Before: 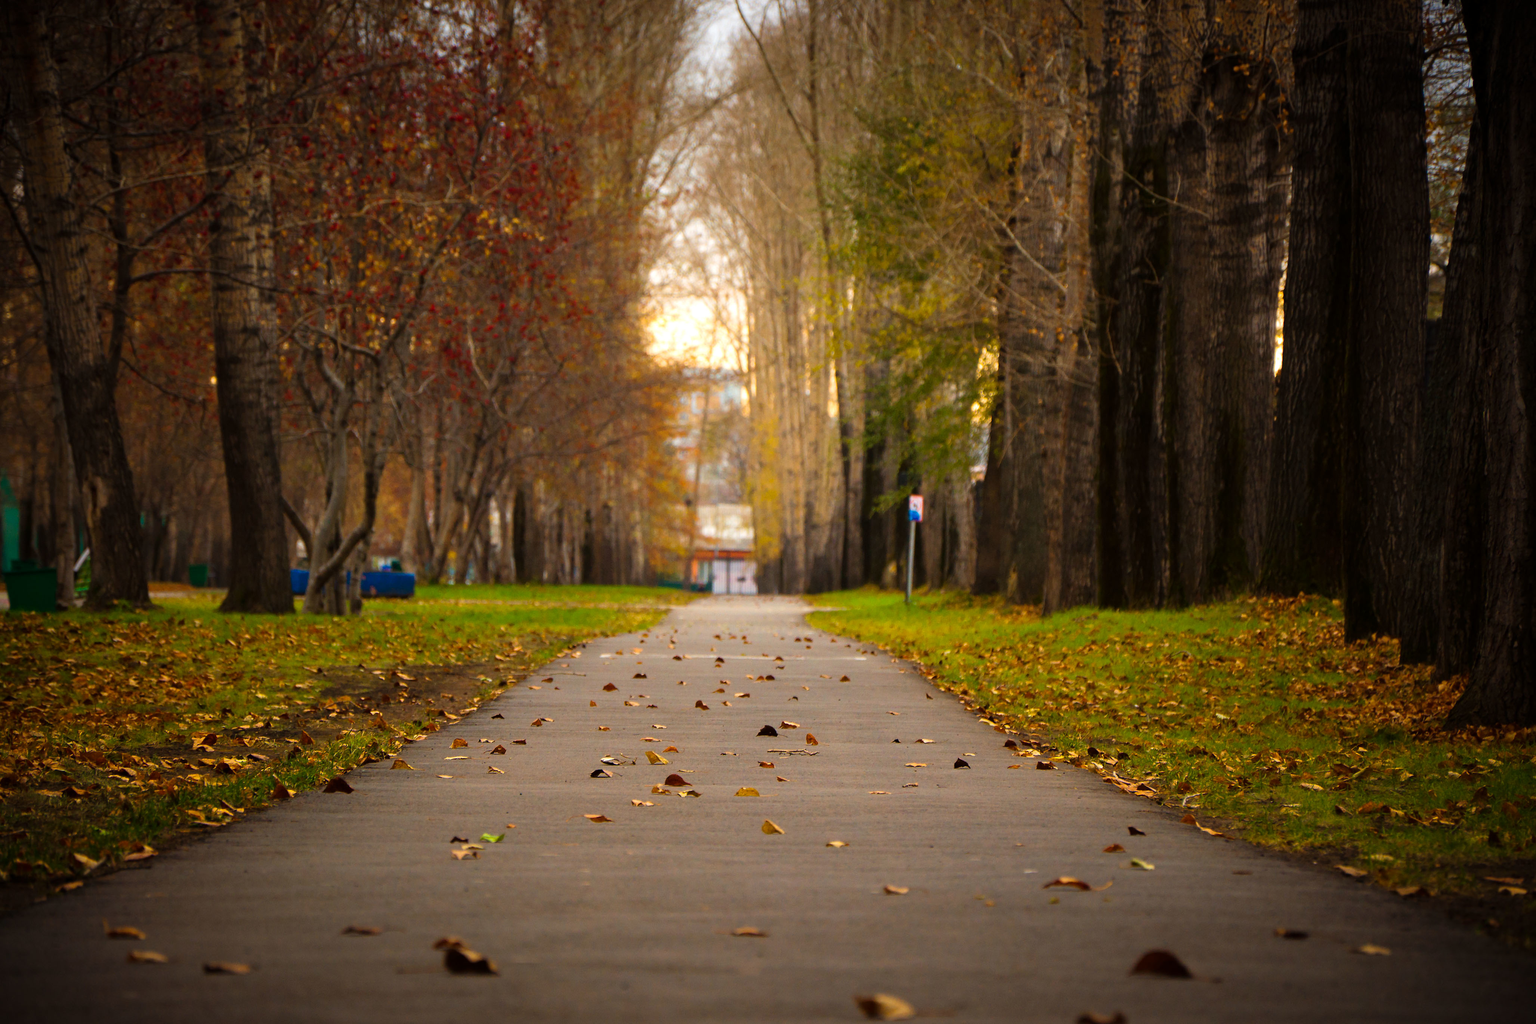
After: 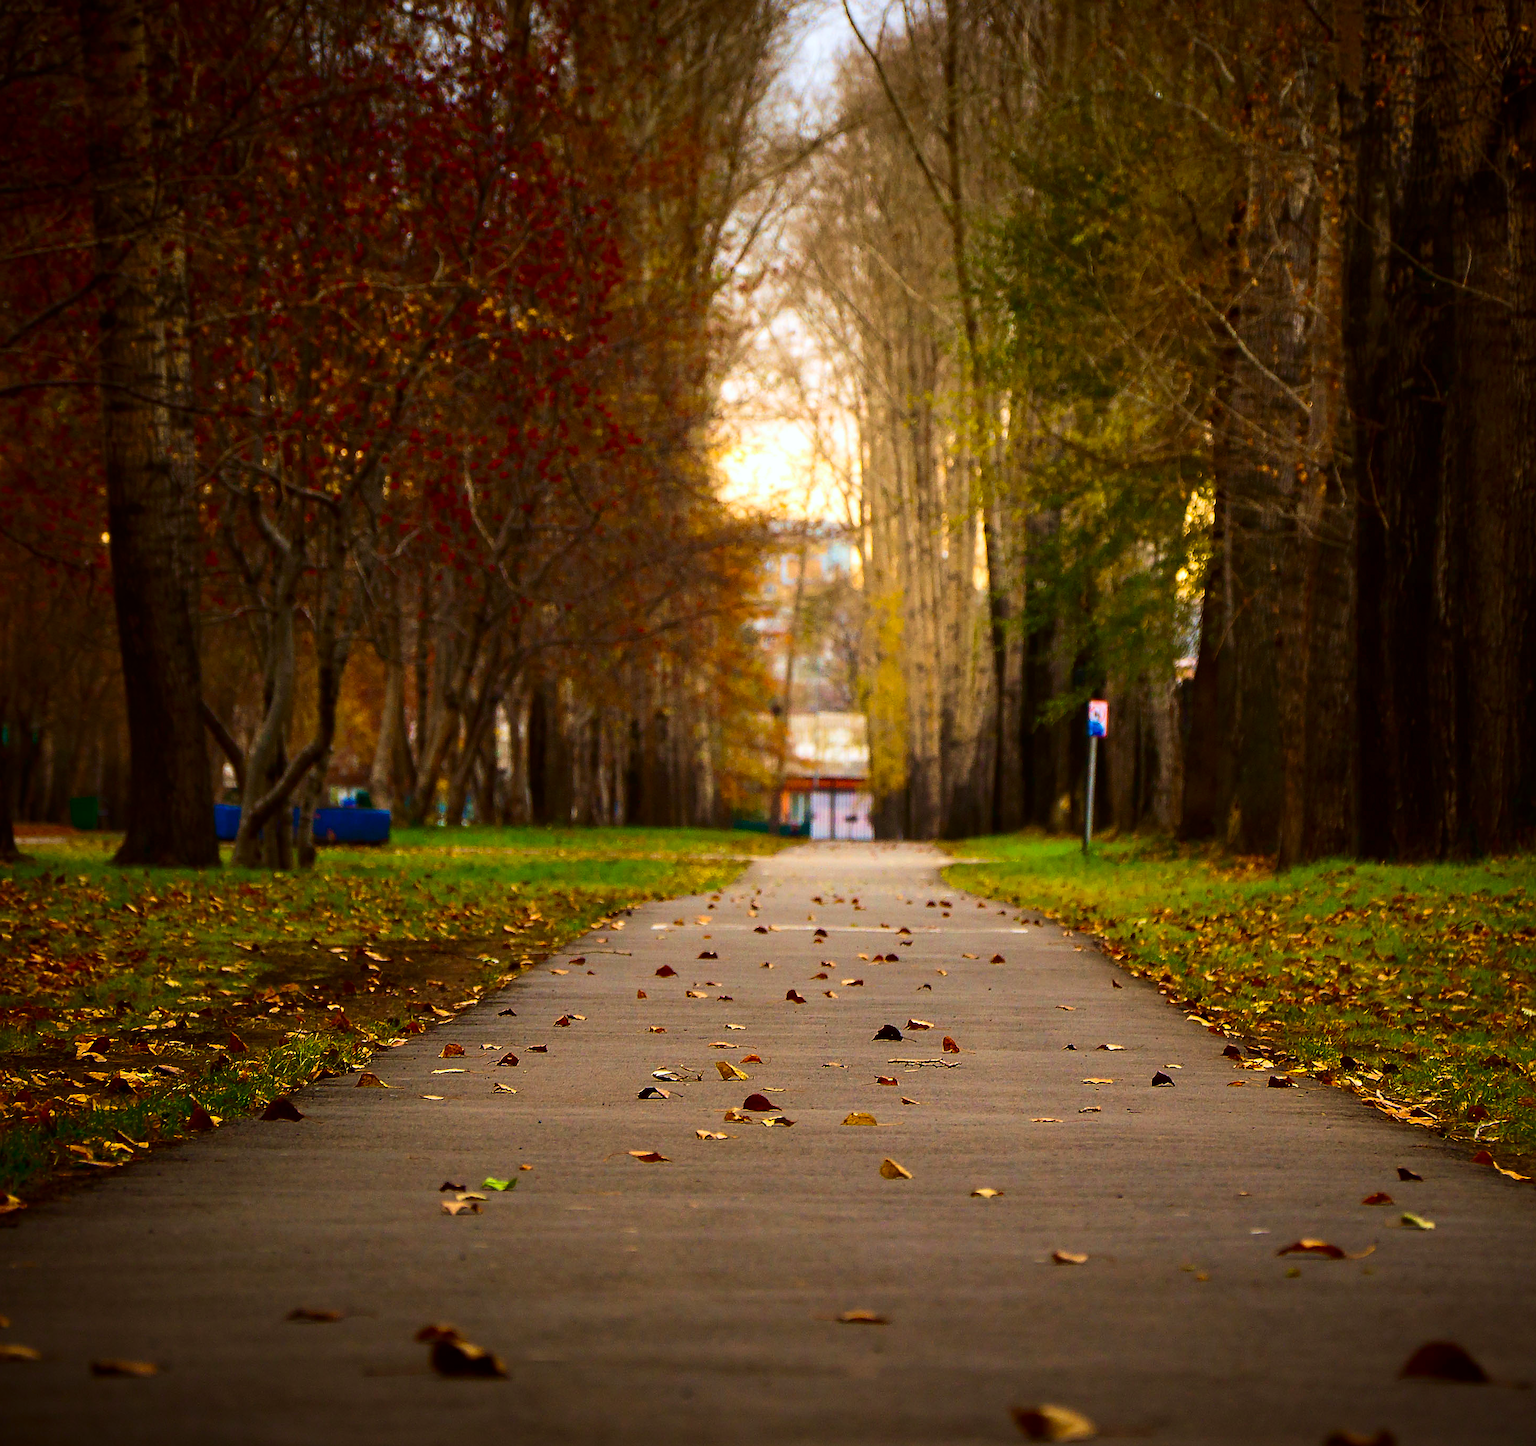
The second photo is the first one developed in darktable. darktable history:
contrast brightness saturation: contrast 0.19, brightness -0.11, saturation 0.21
white balance: red 0.98, blue 1.034
crop and rotate: left 9.061%, right 20.142%
velvia: strength 36.57%
sharpen: radius 1.4, amount 1.25, threshold 0.7
